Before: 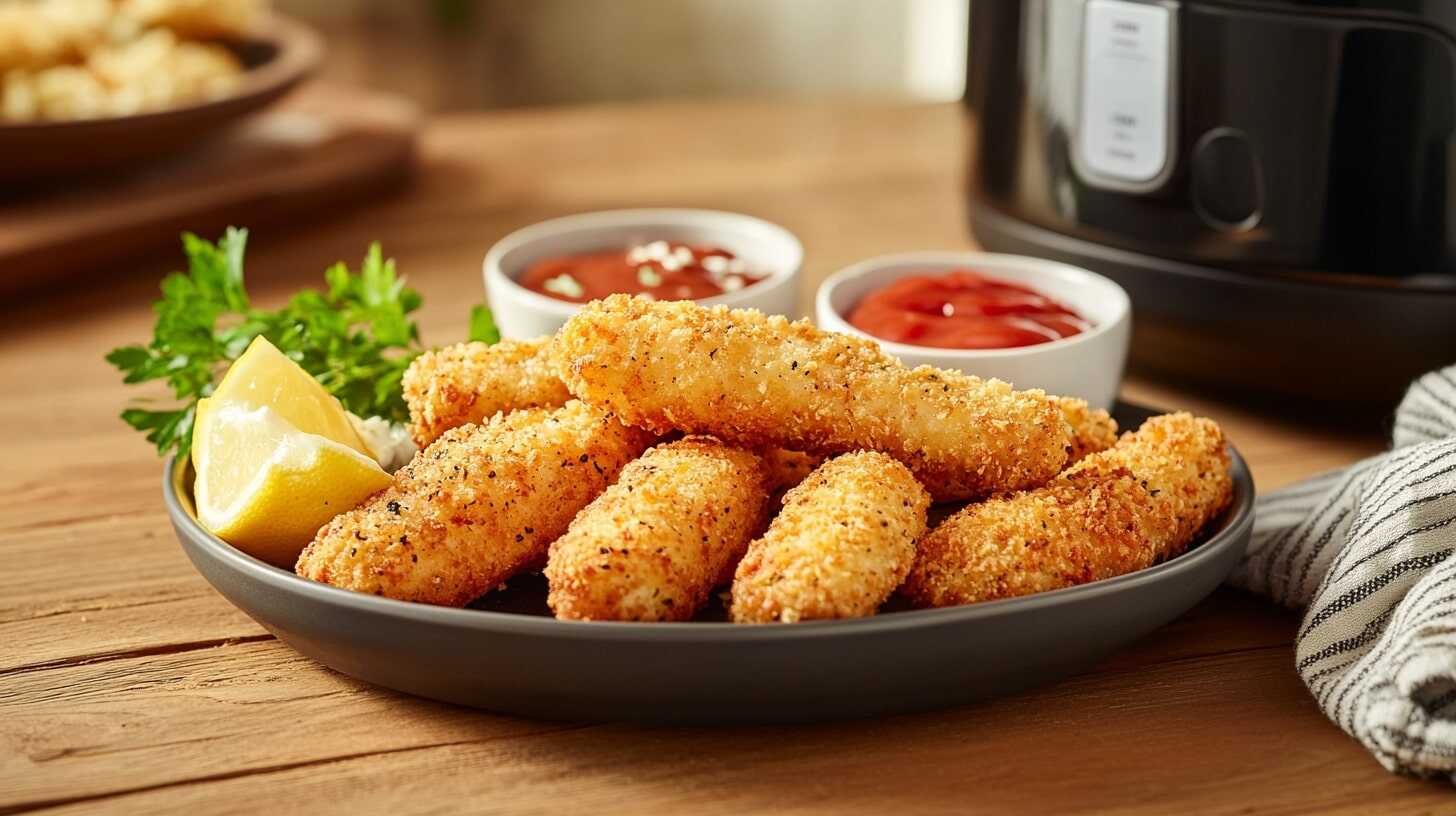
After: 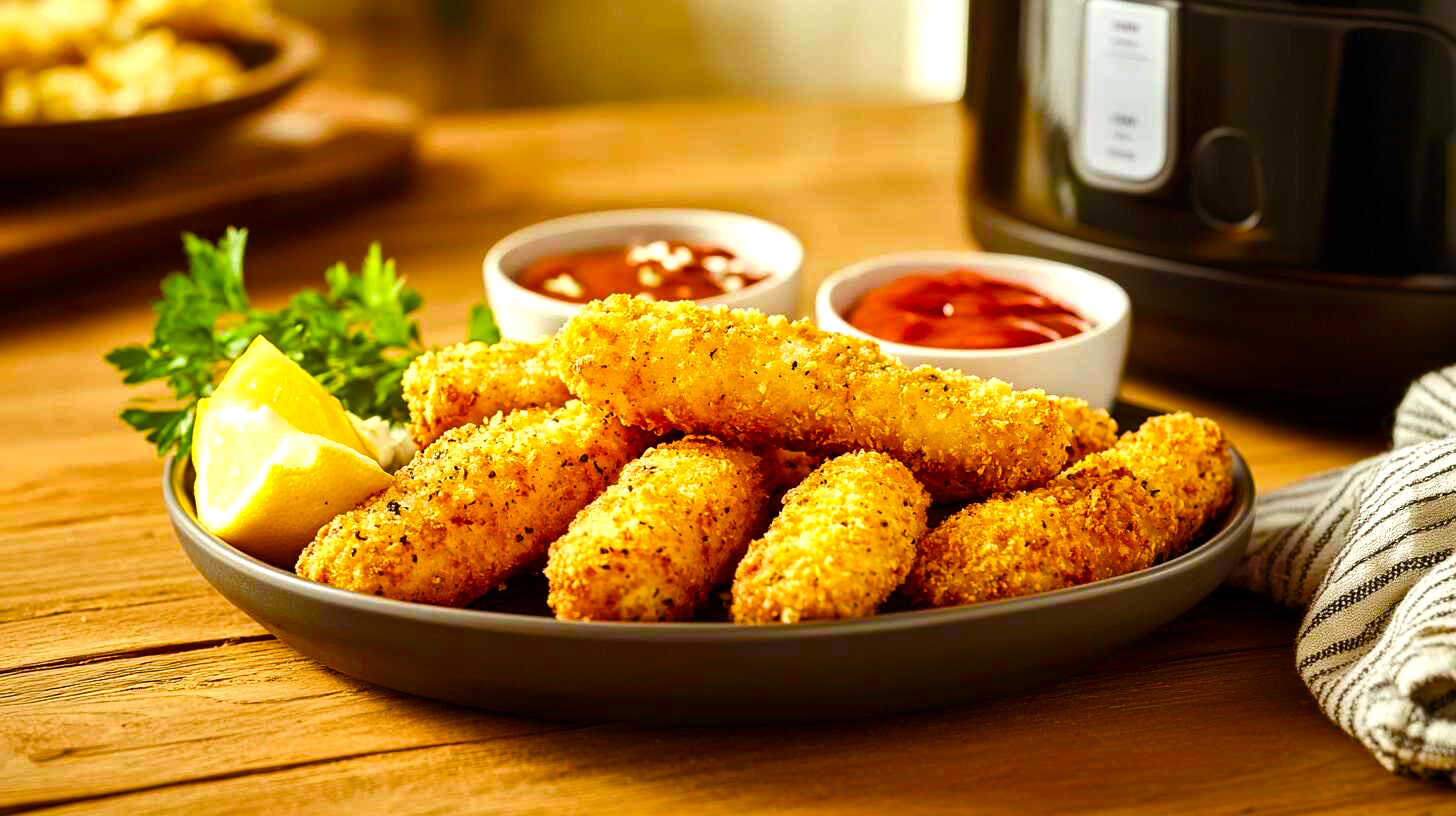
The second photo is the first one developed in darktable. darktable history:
color balance rgb: shadows lift › luminance 0.981%, shadows lift › chroma 0.425%, shadows lift › hue 18.47°, power › chroma 0.687%, power › hue 60°, highlights gain › luminance 14.565%, linear chroma grading › global chroma 25.293%, perceptual saturation grading › global saturation 20%, perceptual saturation grading › highlights -24.777%, perceptual saturation grading › shadows 49.394%, global vibrance 30.573%, contrast 10.041%
velvia: strength 6.48%
